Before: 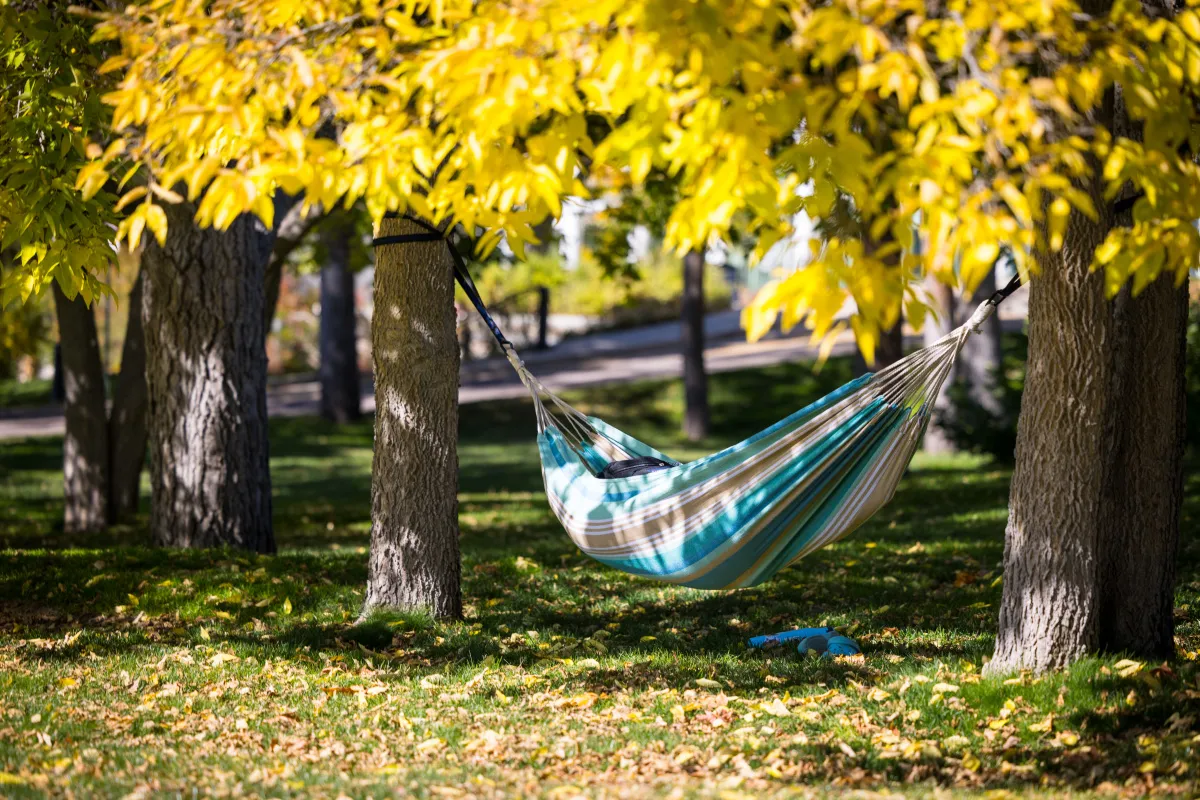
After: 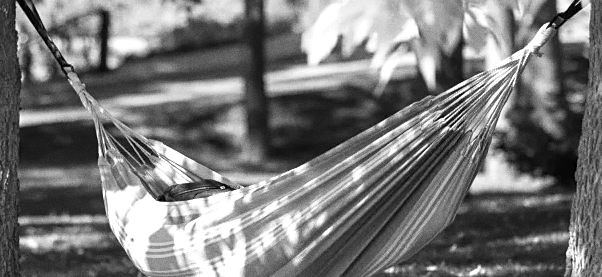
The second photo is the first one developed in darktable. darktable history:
tone equalizer: on, module defaults
crop: left 36.607%, top 34.735%, right 13.146%, bottom 30.611%
exposure: black level correction 0, exposure 1 EV, compensate exposure bias true, compensate highlight preservation false
graduated density: on, module defaults
sharpen: radius 1.559, amount 0.373, threshold 1.271
grain: on, module defaults
monochrome: a 26.22, b 42.67, size 0.8
